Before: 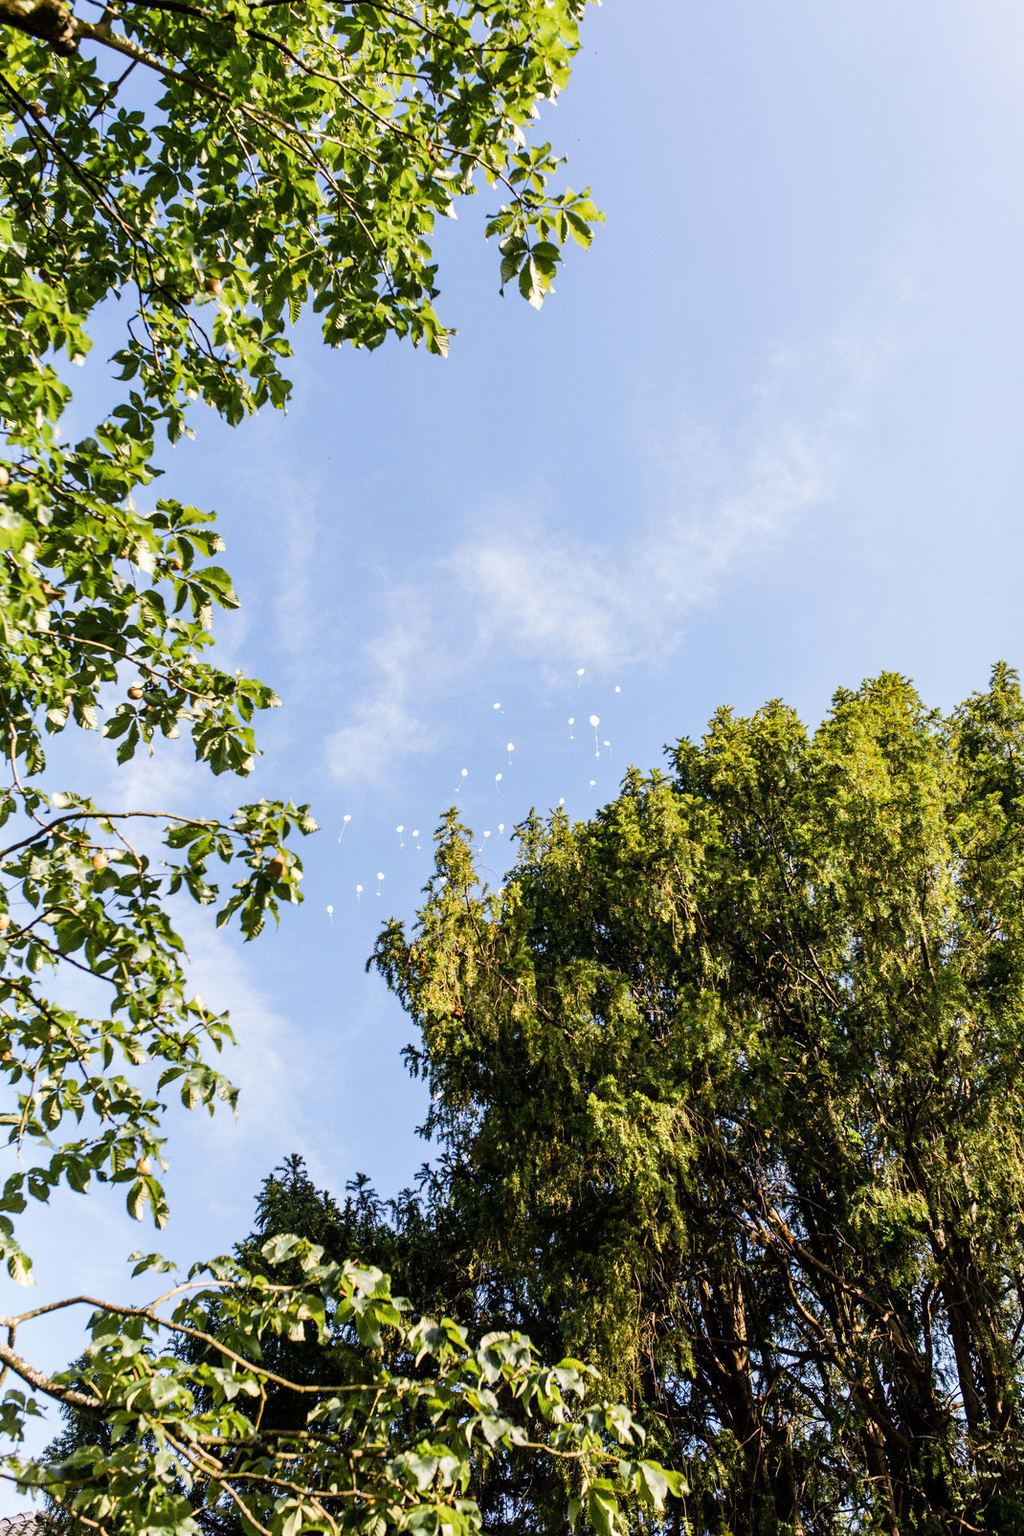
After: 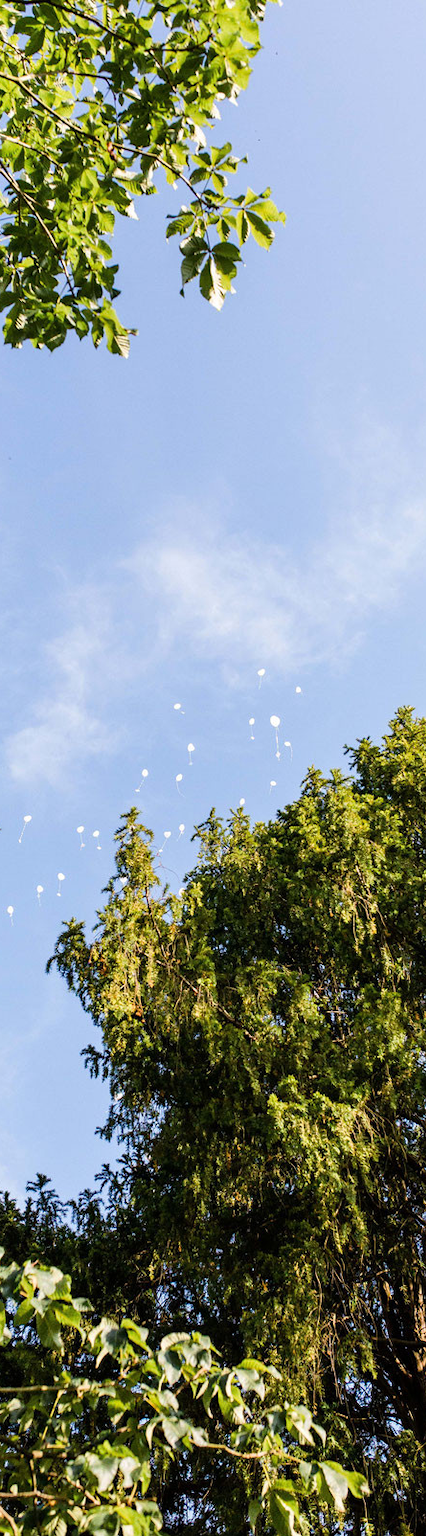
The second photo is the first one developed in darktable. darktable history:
crop: left 31.229%, right 27.105%
exposure: exposure 0.014 EV, compensate highlight preservation false
